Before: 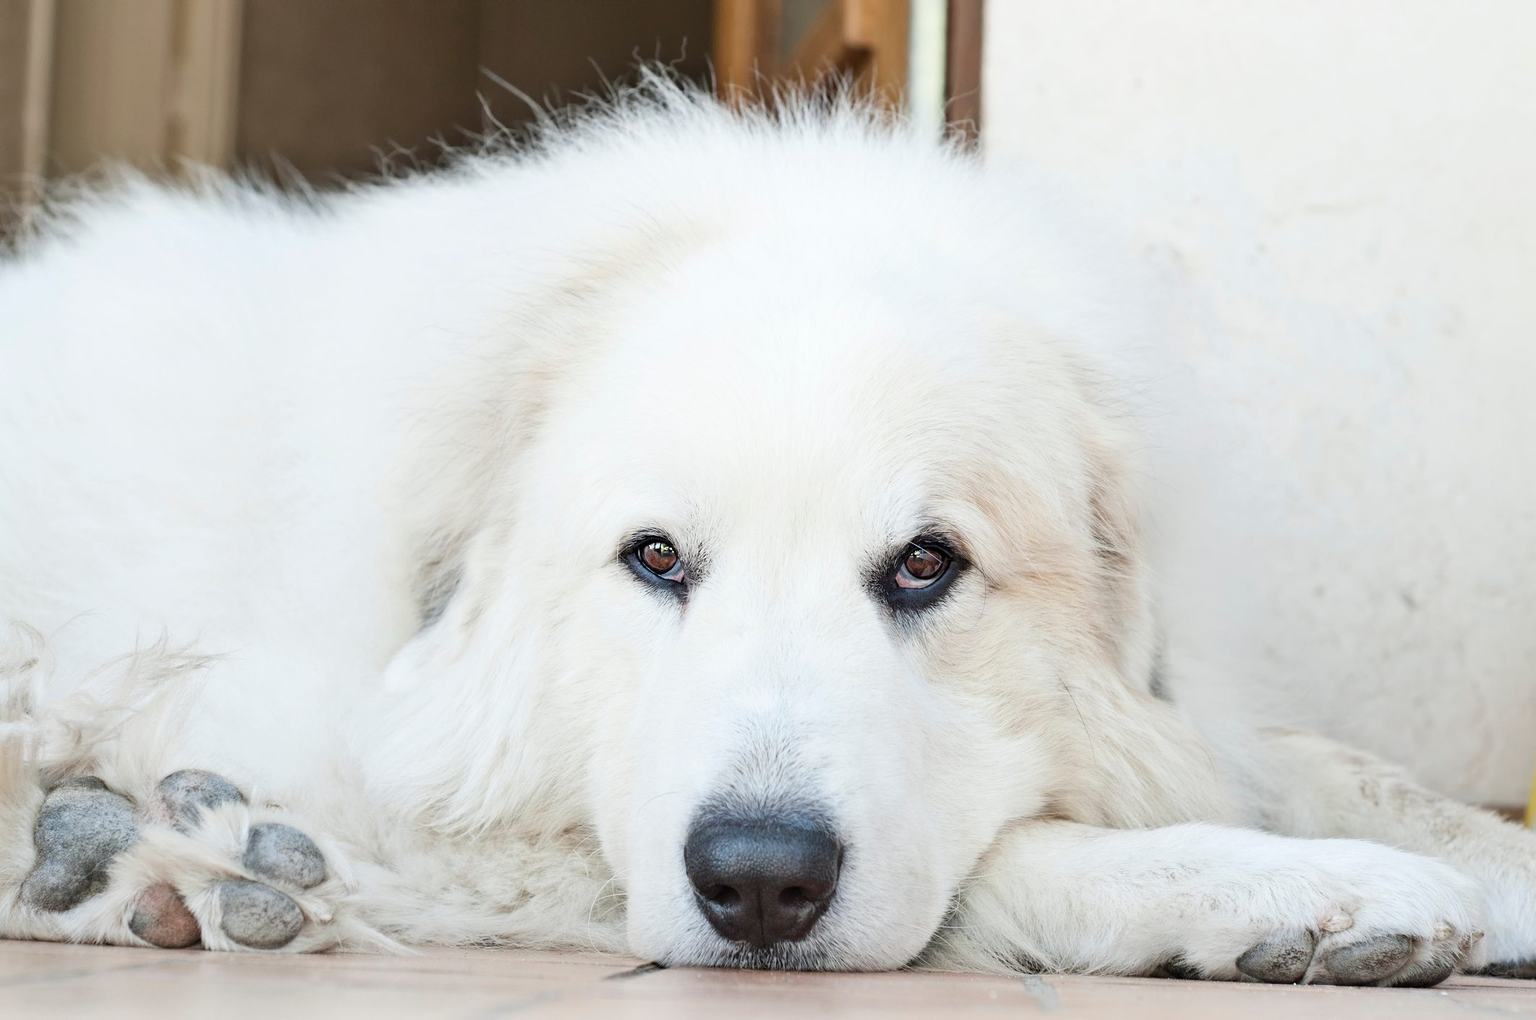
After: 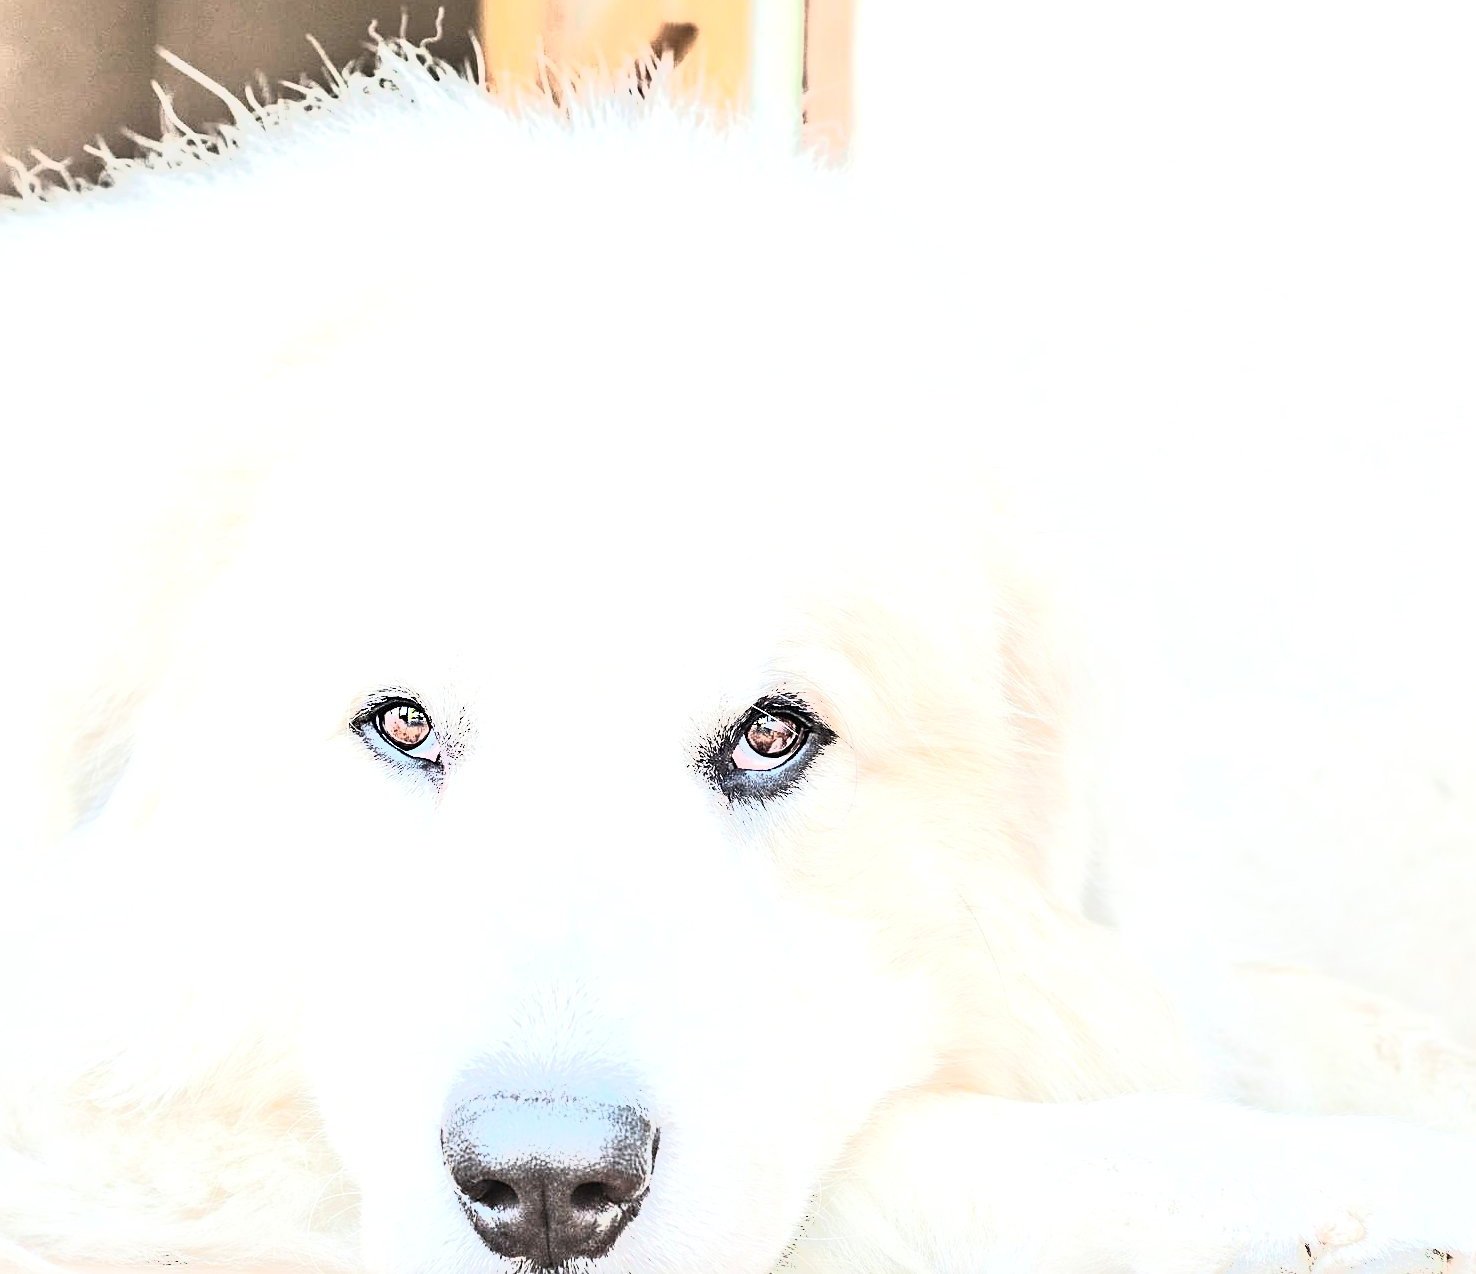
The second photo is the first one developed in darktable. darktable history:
crop and rotate: left 23.828%, top 3.195%, right 6.679%, bottom 6.509%
exposure: black level correction -0.002, exposure 0.538 EV, compensate highlight preservation false
sharpen: on, module defaults
tone curve: curves: ch0 [(0, 0) (0.003, 0.005) (0.011, 0.018) (0.025, 0.041) (0.044, 0.072) (0.069, 0.113) (0.1, 0.163) (0.136, 0.221) (0.177, 0.289) (0.224, 0.366) (0.277, 0.452) (0.335, 0.546) (0.399, 0.65) (0.468, 0.763) (0.543, 0.885) (0.623, 0.93) (0.709, 0.946) (0.801, 0.963) (0.898, 0.981) (1, 1)], color space Lab, independent channels, preserve colors none
tone equalizer: -8 EV -0.504 EV, -7 EV -0.353 EV, -6 EV -0.048 EV, -5 EV 0.4 EV, -4 EV 0.978 EV, -3 EV 0.82 EV, -2 EV -0.011 EV, -1 EV 0.132 EV, +0 EV -0.009 EV, edges refinement/feathering 500, mask exposure compensation -1.57 EV, preserve details no
